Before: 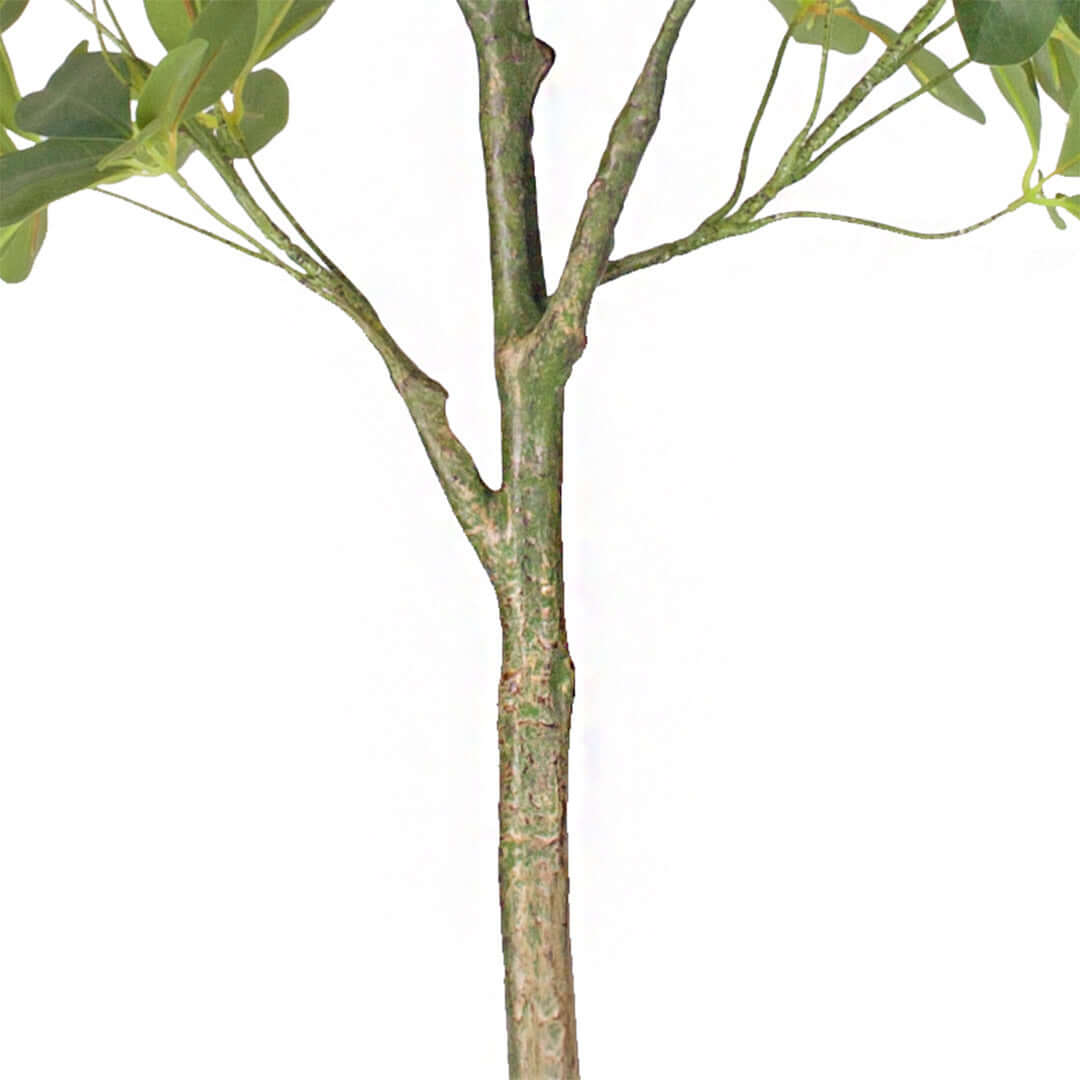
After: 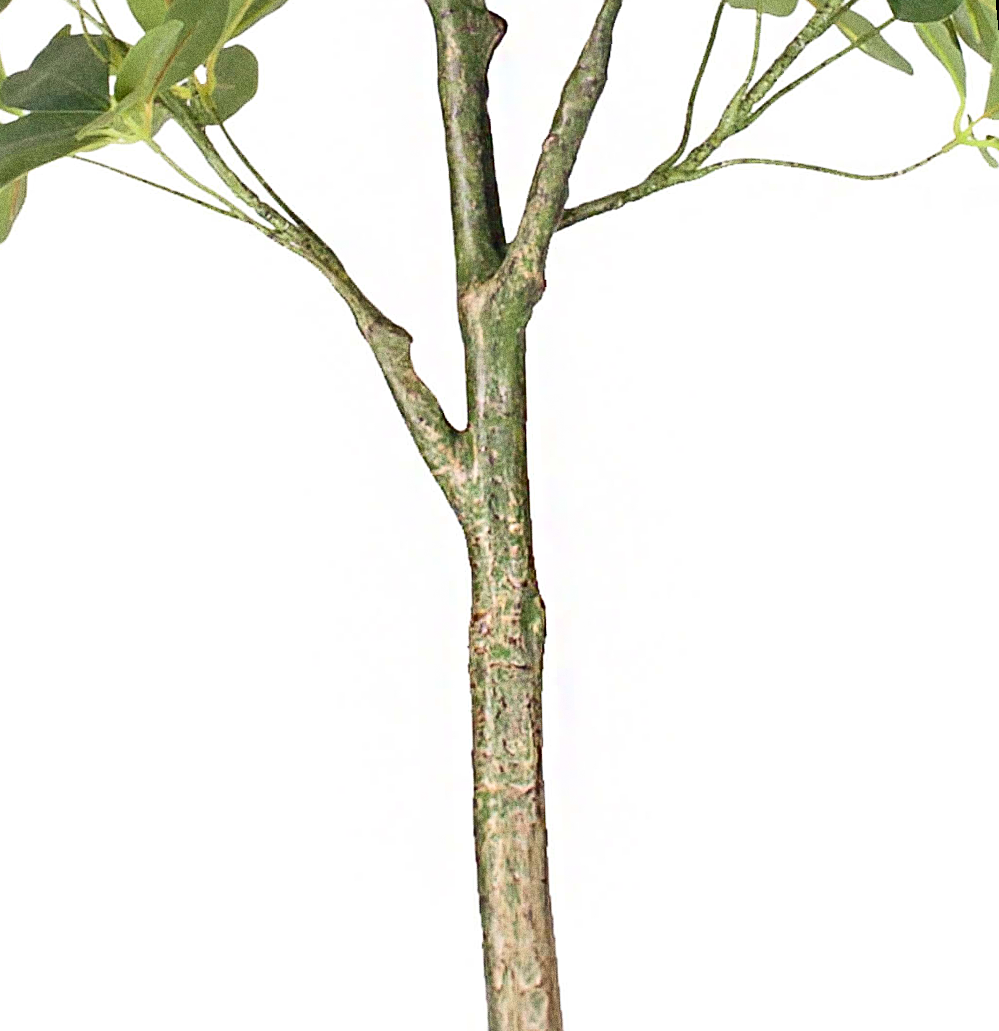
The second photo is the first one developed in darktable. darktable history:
rotate and perspective: rotation -1.68°, lens shift (vertical) -0.146, crop left 0.049, crop right 0.912, crop top 0.032, crop bottom 0.96
grain: coarseness 0.09 ISO, strength 40%
sharpen: on, module defaults
contrast brightness saturation: contrast 0.22
